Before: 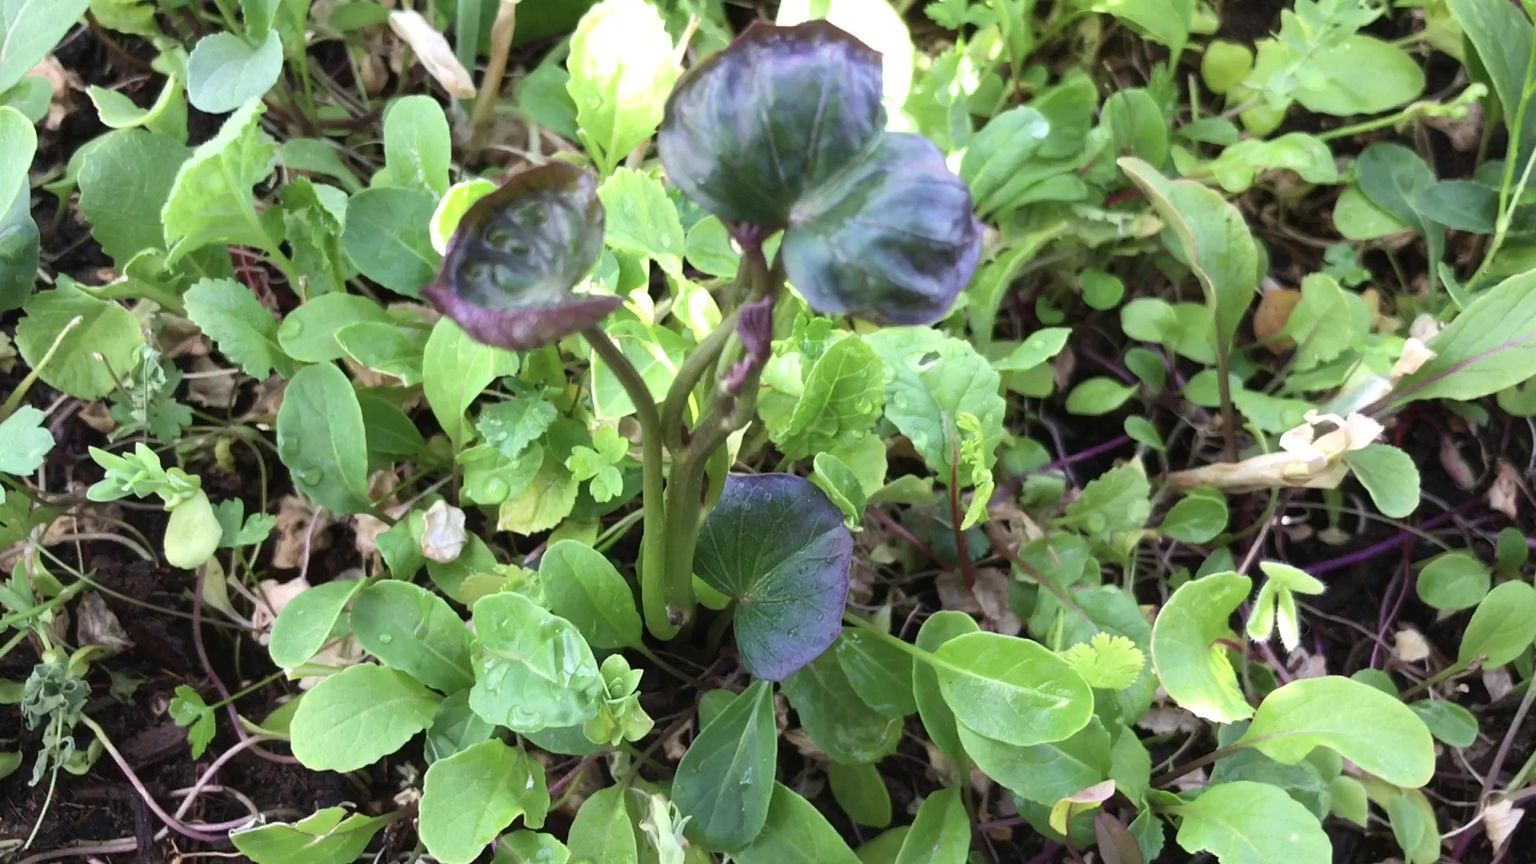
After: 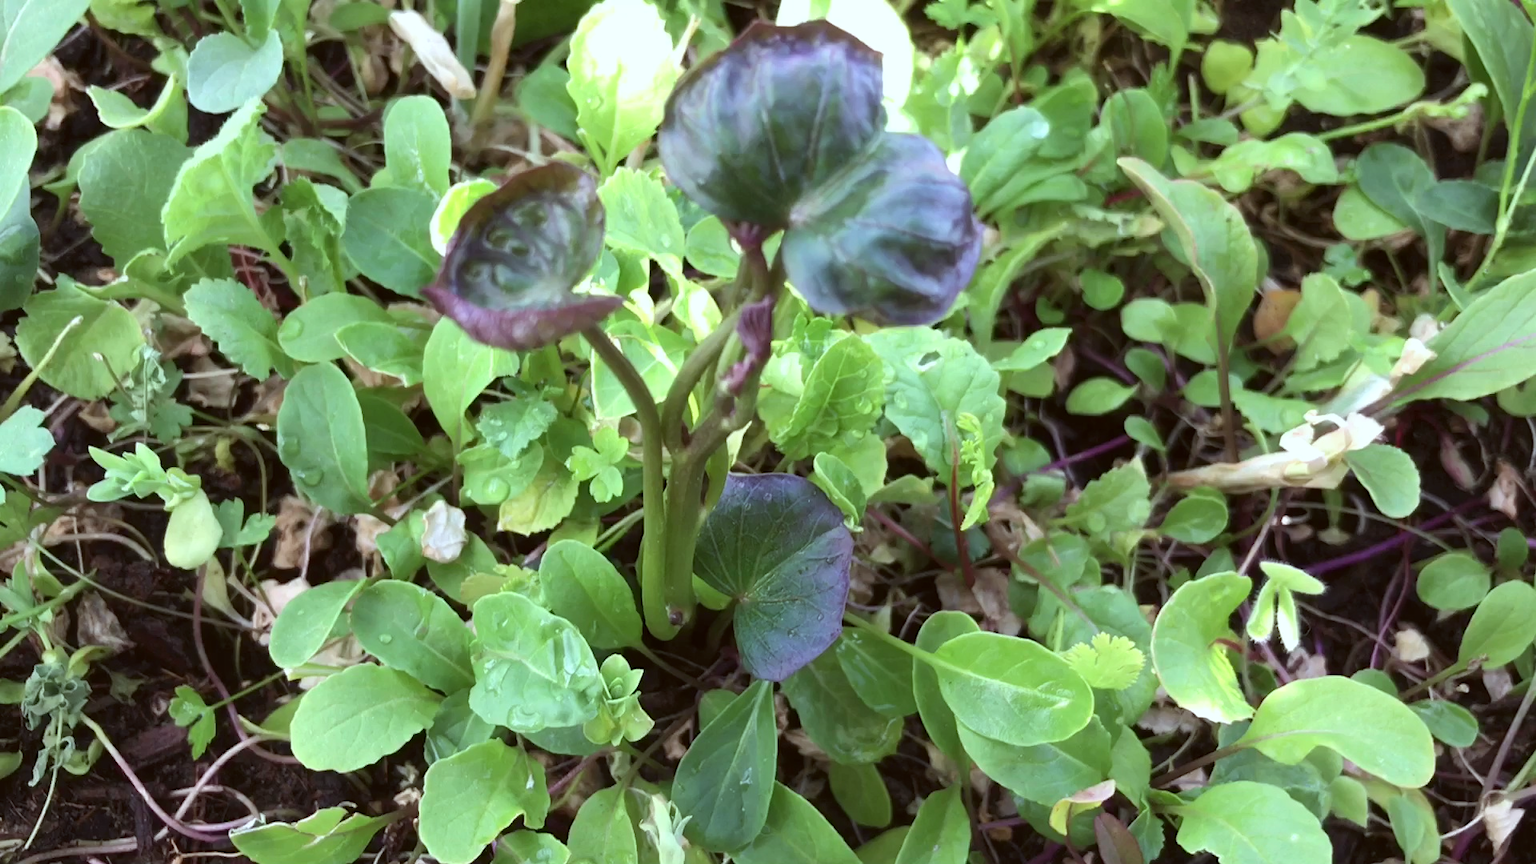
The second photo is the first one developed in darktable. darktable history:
color correction: highlights a* -5.06, highlights b* -3.8, shadows a* 3.95, shadows b* 4.3
